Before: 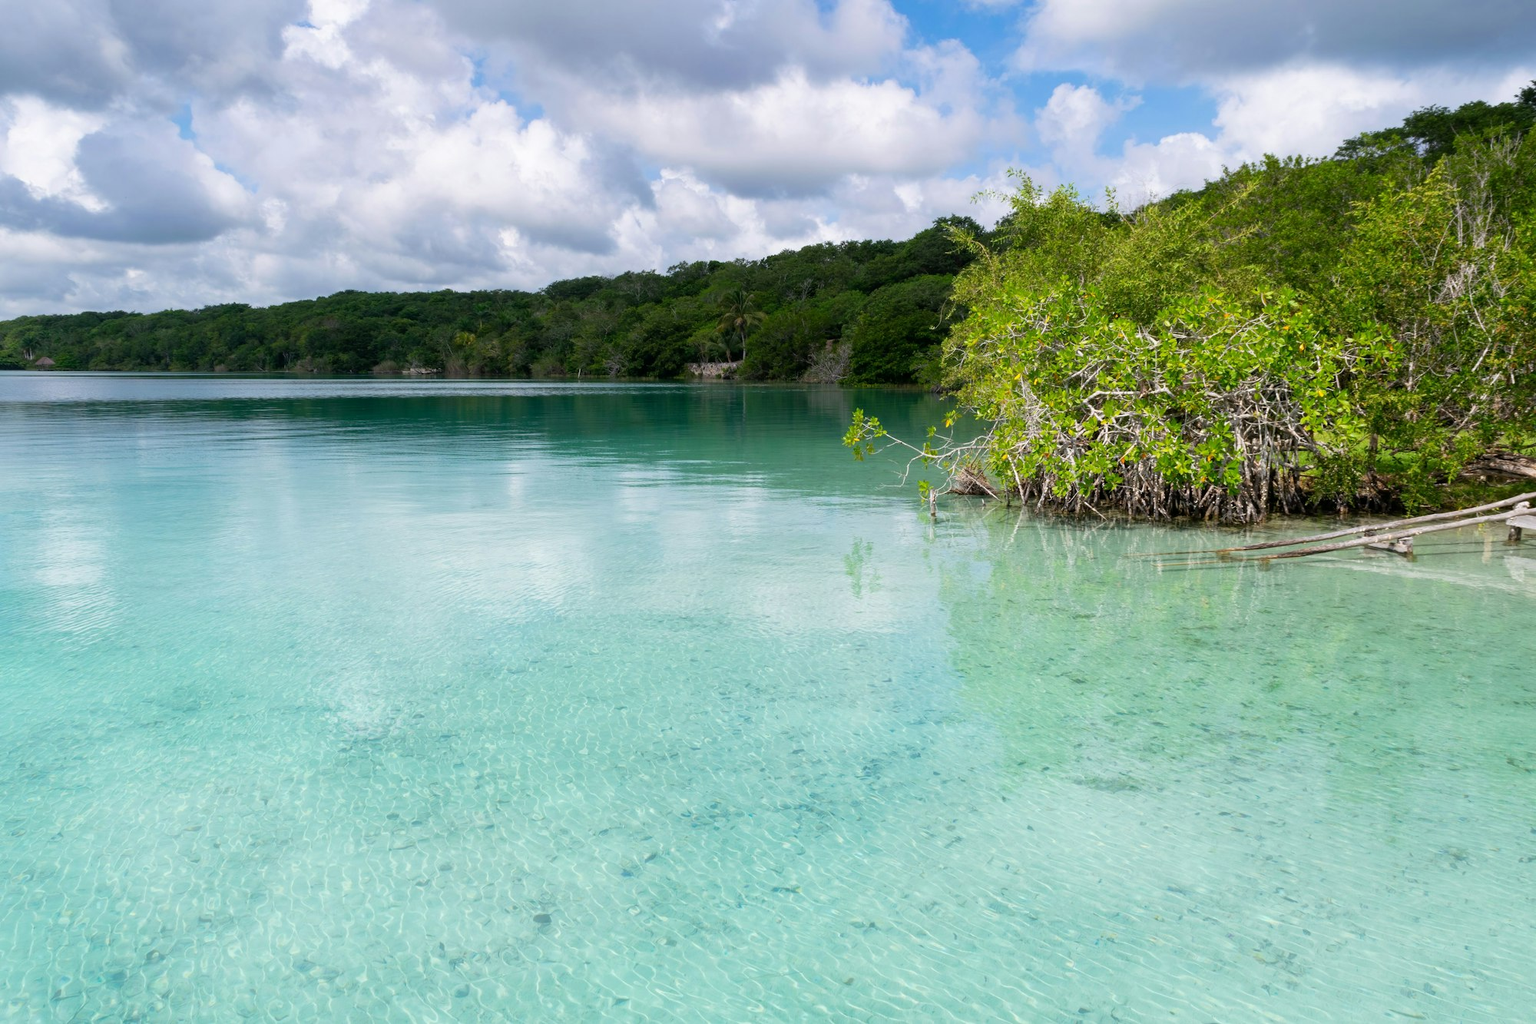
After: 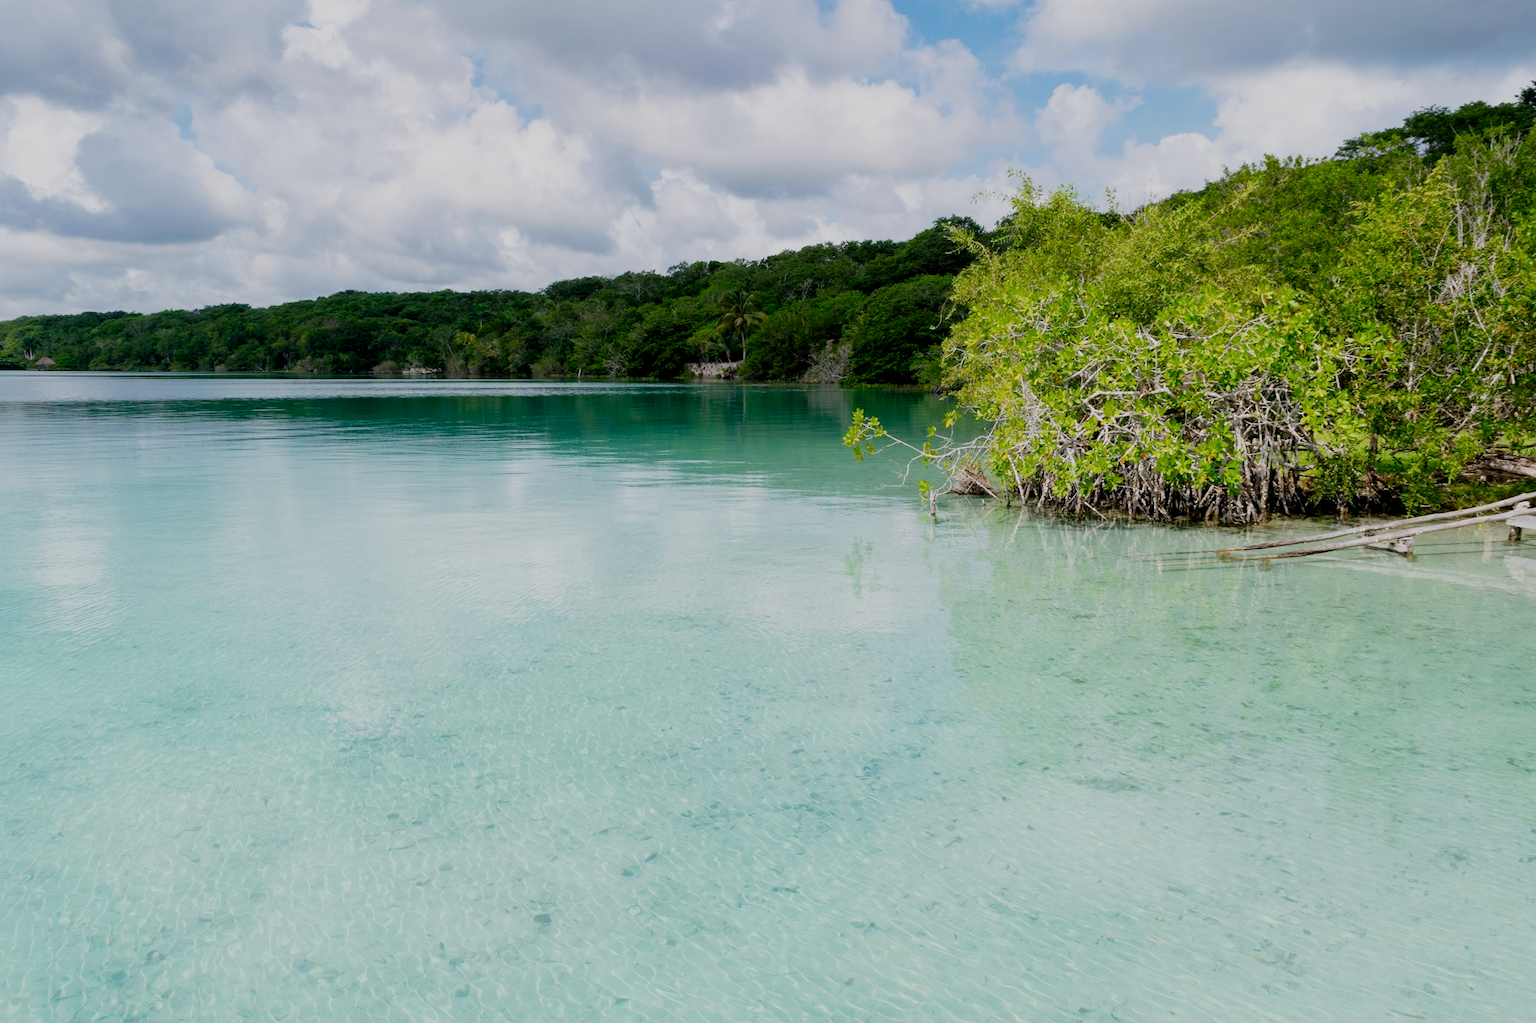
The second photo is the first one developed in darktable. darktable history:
exposure: black level correction 0, exposure 0.877 EV, compensate exposure bias true, compensate highlight preservation false
filmic rgb: middle gray luminance 30%, black relative exposure -9 EV, white relative exposure 7 EV, threshold 6 EV, target black luminance 0%, hardness 2.94, latitude 2.04%, contrast 0.963, highlights saturation mix 5%, shadows ↔ highlights balance 12.16%, add noise in highlights 0, preserve chrominance no, color science v3 (2019), use custom middle-gray values true, iterations of high-quality reconstruction 0, contrast in highlights soft, enable highlight reconstruction true
